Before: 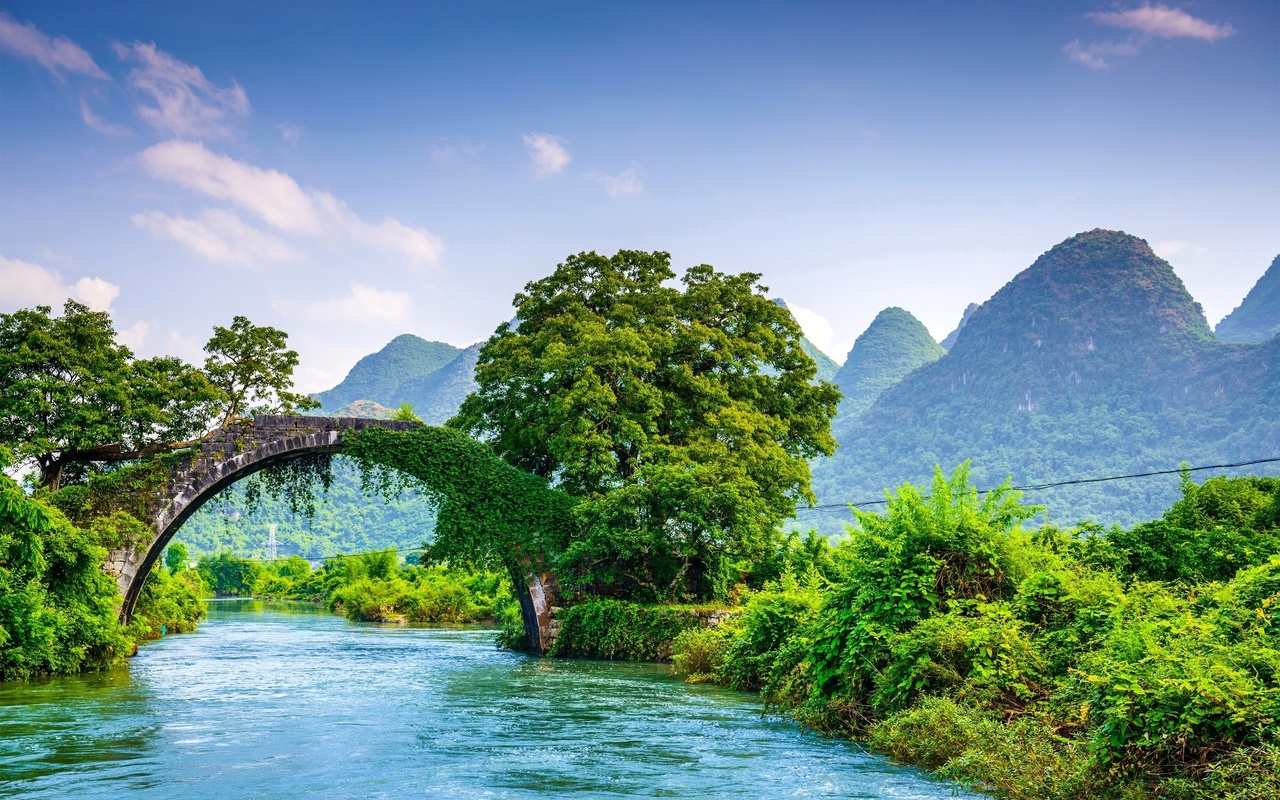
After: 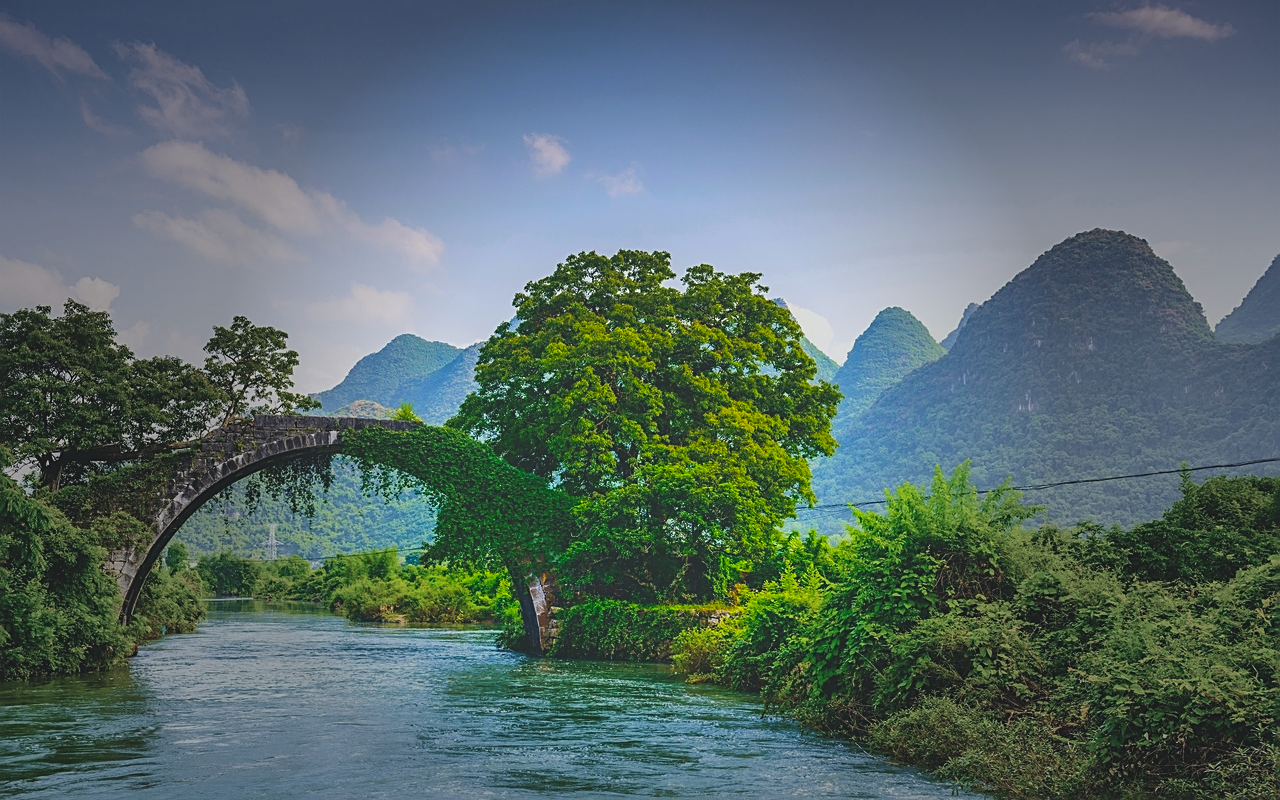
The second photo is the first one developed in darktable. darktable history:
vignetting: fall-off start 31.68%, fall-off radius 34.85%
color balance rgb: power › chroma 0.516%, power › hue 214.99°, perceptual saturation grading › global saturation 31.051%, global vibrance 20%
exposure: black level correction -0.037, exposure -0.497 EV, compensate highlight preservation false
sharpen: on, module defaults
